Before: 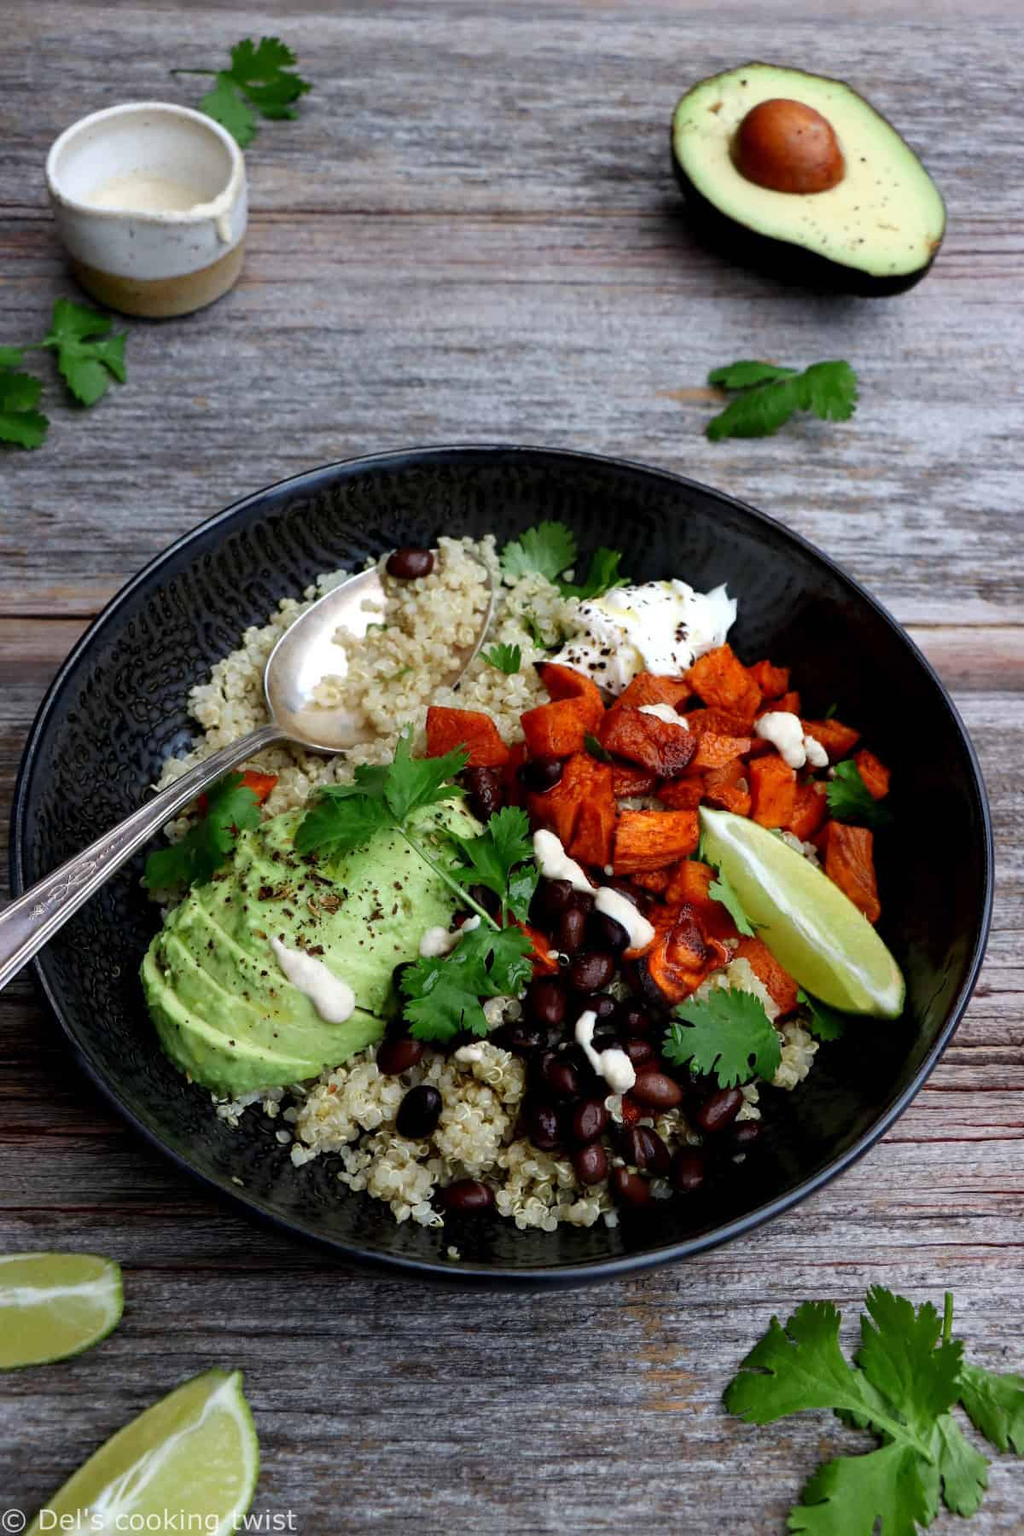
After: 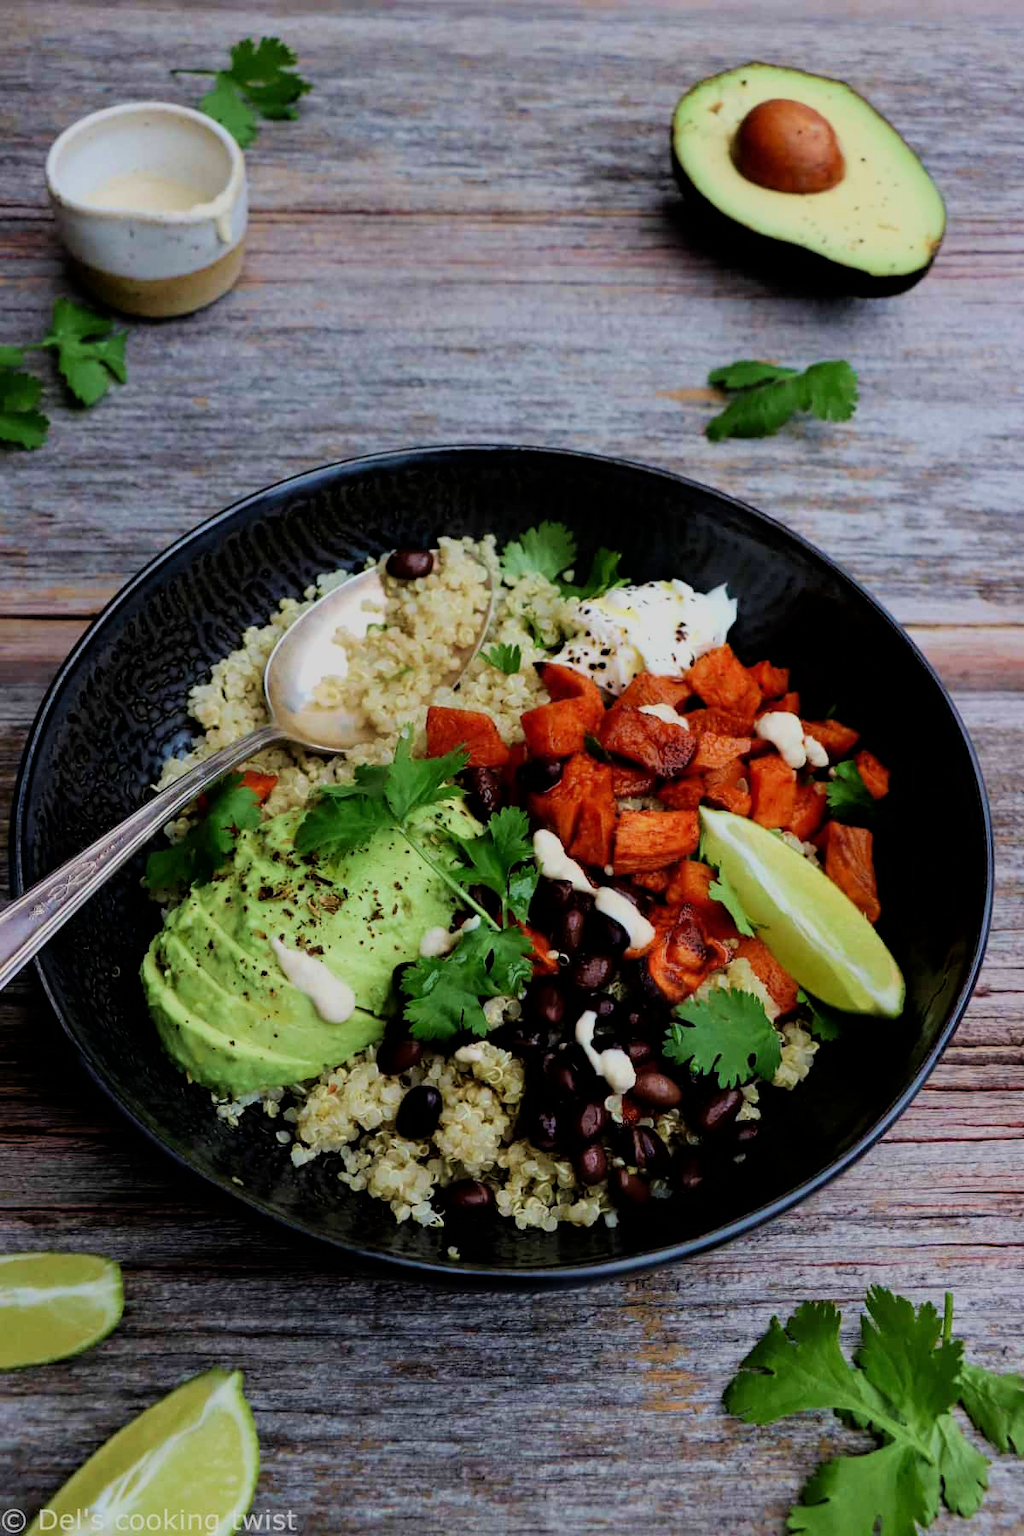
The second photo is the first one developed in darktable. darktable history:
filmic rgb: black relative exposure -7.65 EV, white relative exposure 4.56 EV, hardness 3.61
velvia: strength 45%
